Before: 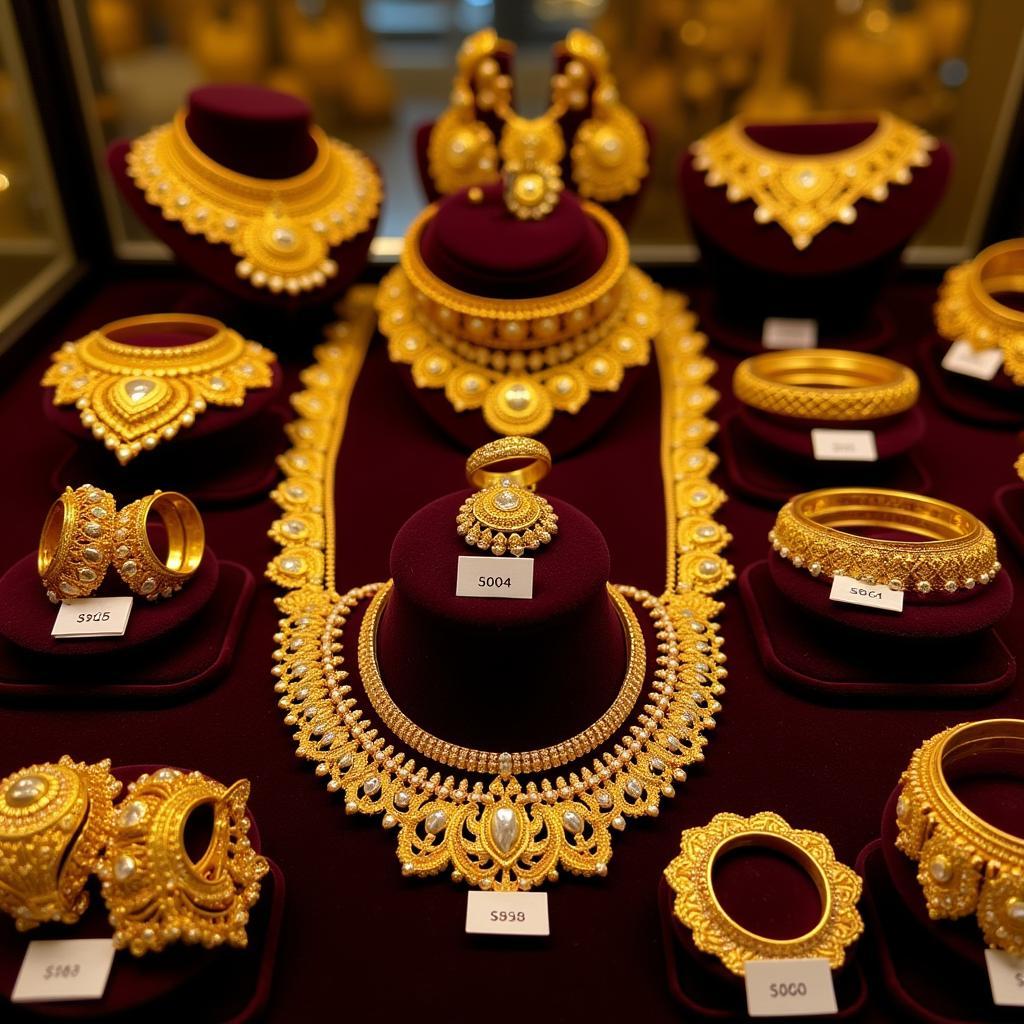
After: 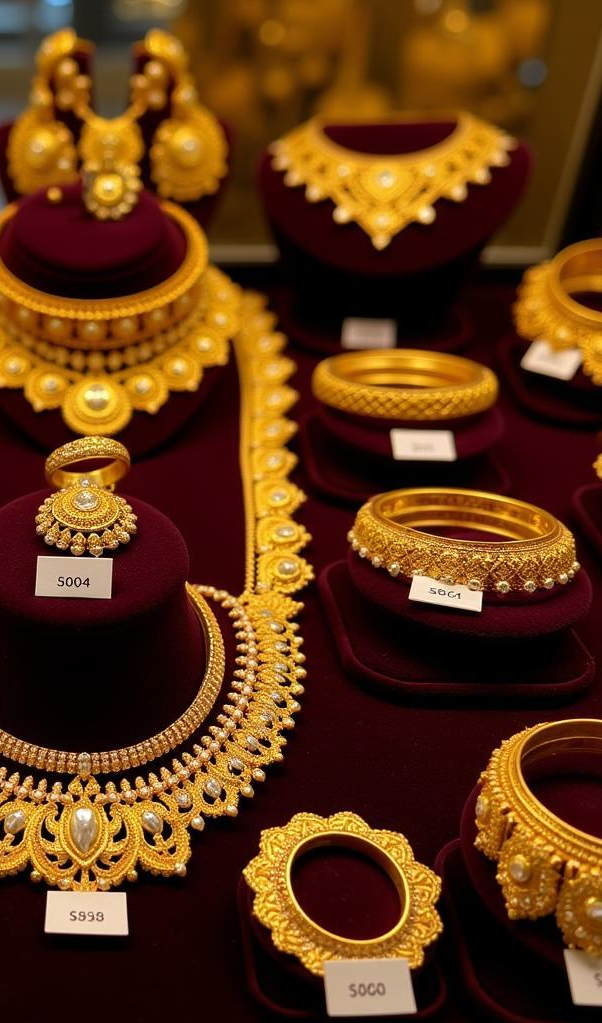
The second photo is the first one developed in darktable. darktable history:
crop: left 41.211%
